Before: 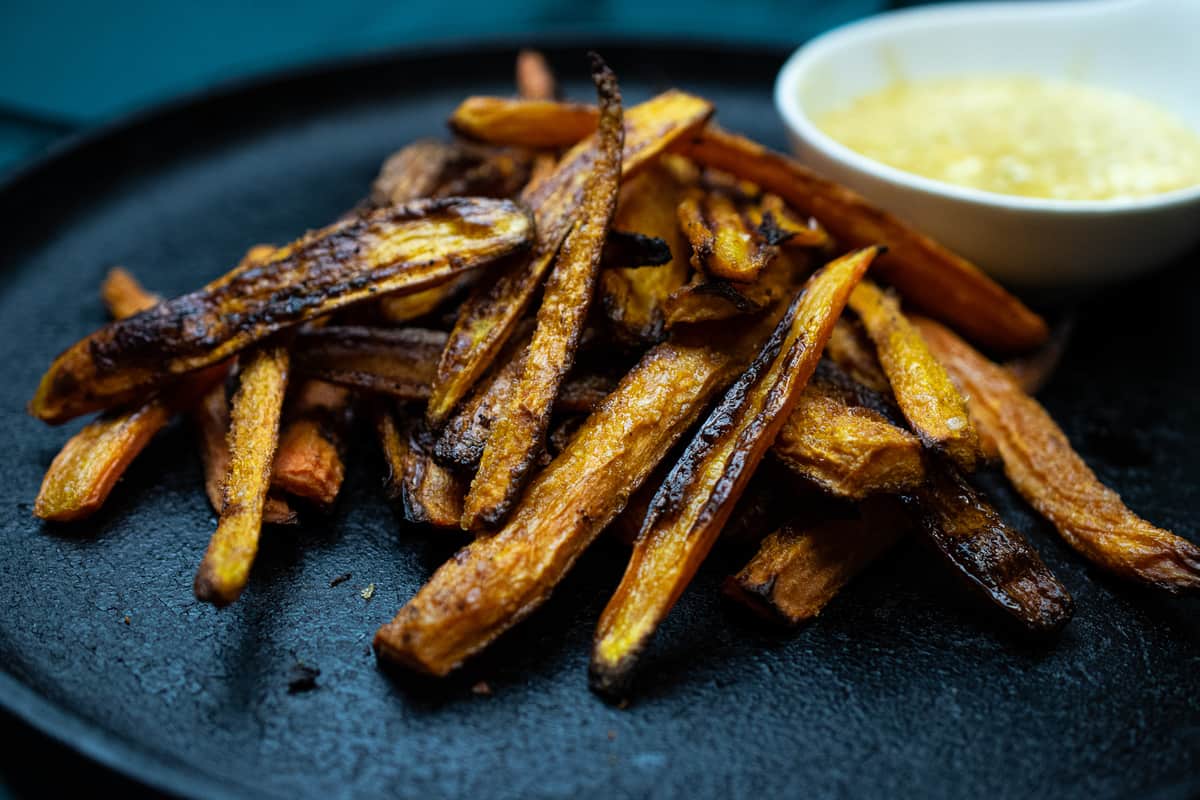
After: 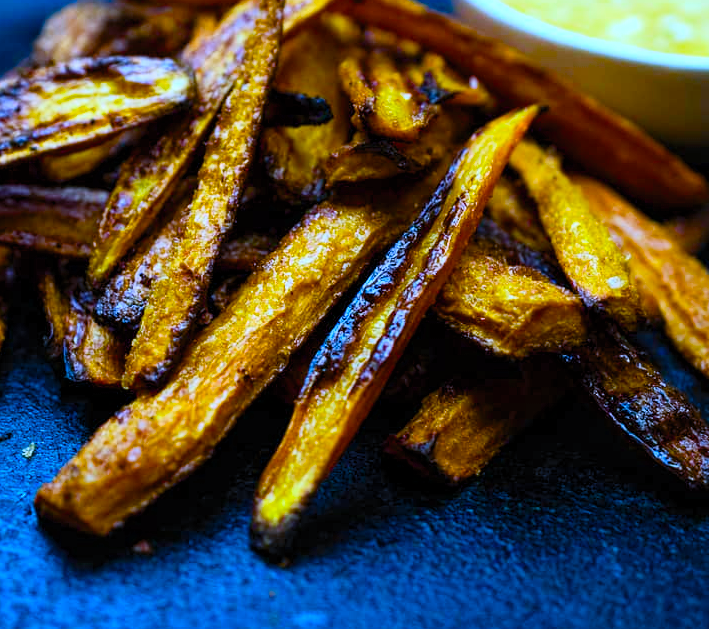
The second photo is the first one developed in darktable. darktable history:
crop and rotate: left 28.256%, top 17.734%, right 12.656%, bottom 3.573%
tone equalizer: -8 EV -0.55 EV
white balance: red 0.871, blue 1.249
color balance rgb: linear chroma grading › global chroma 18.9%, perceptual saturation grading › global saturation 20%, perceptual saturation grading › highlights -25%, perceptual saturation grading › shadows 50%, global vibrance 18.93%
contrast brightness saturation: contrast 0.2, brightness 0.16, saturation 0.22
